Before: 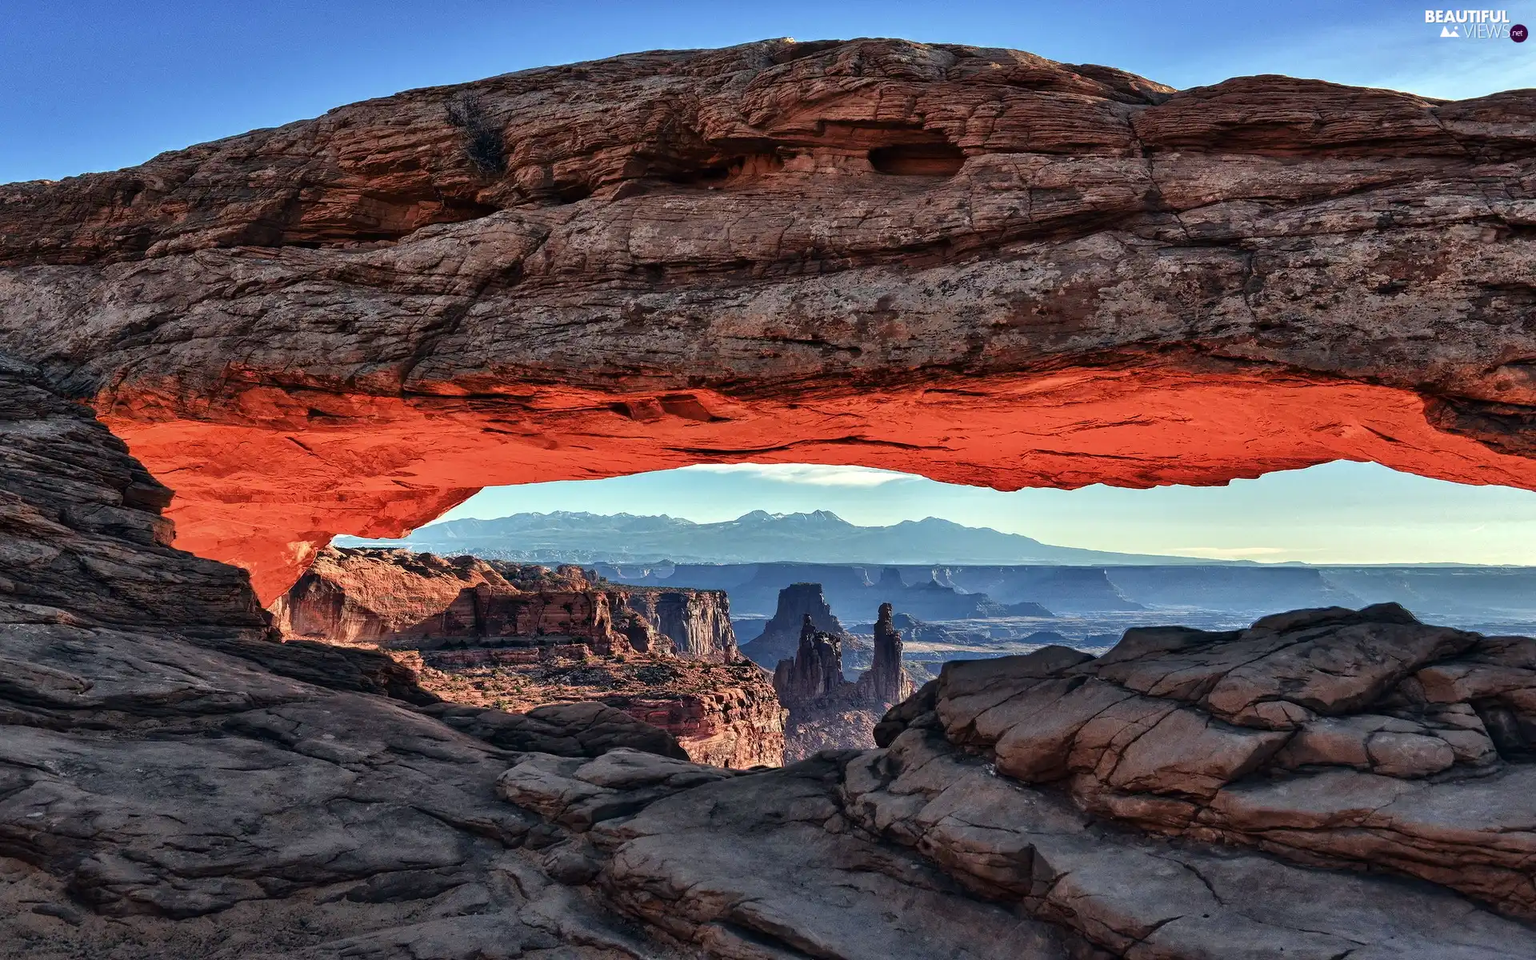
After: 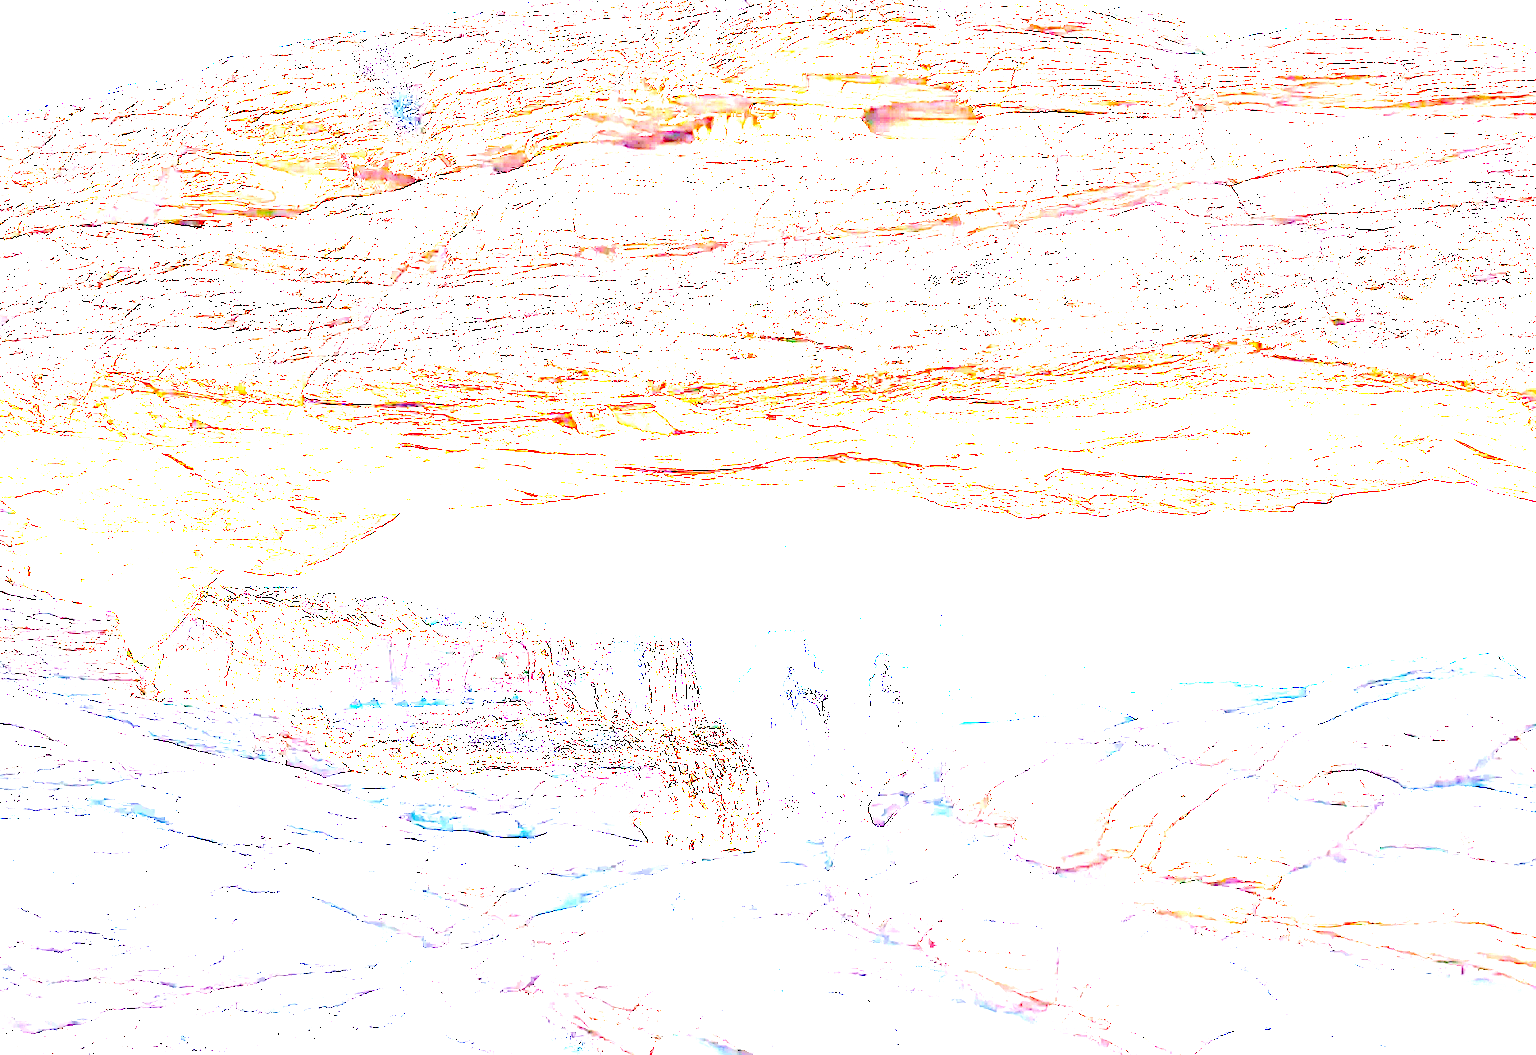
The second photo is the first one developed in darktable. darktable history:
exposure: exposure 7.954 EV, compensate highlight preservation false
crop: left 9.828%, top 6.239%, right 6.884%, bottom 2.106%
